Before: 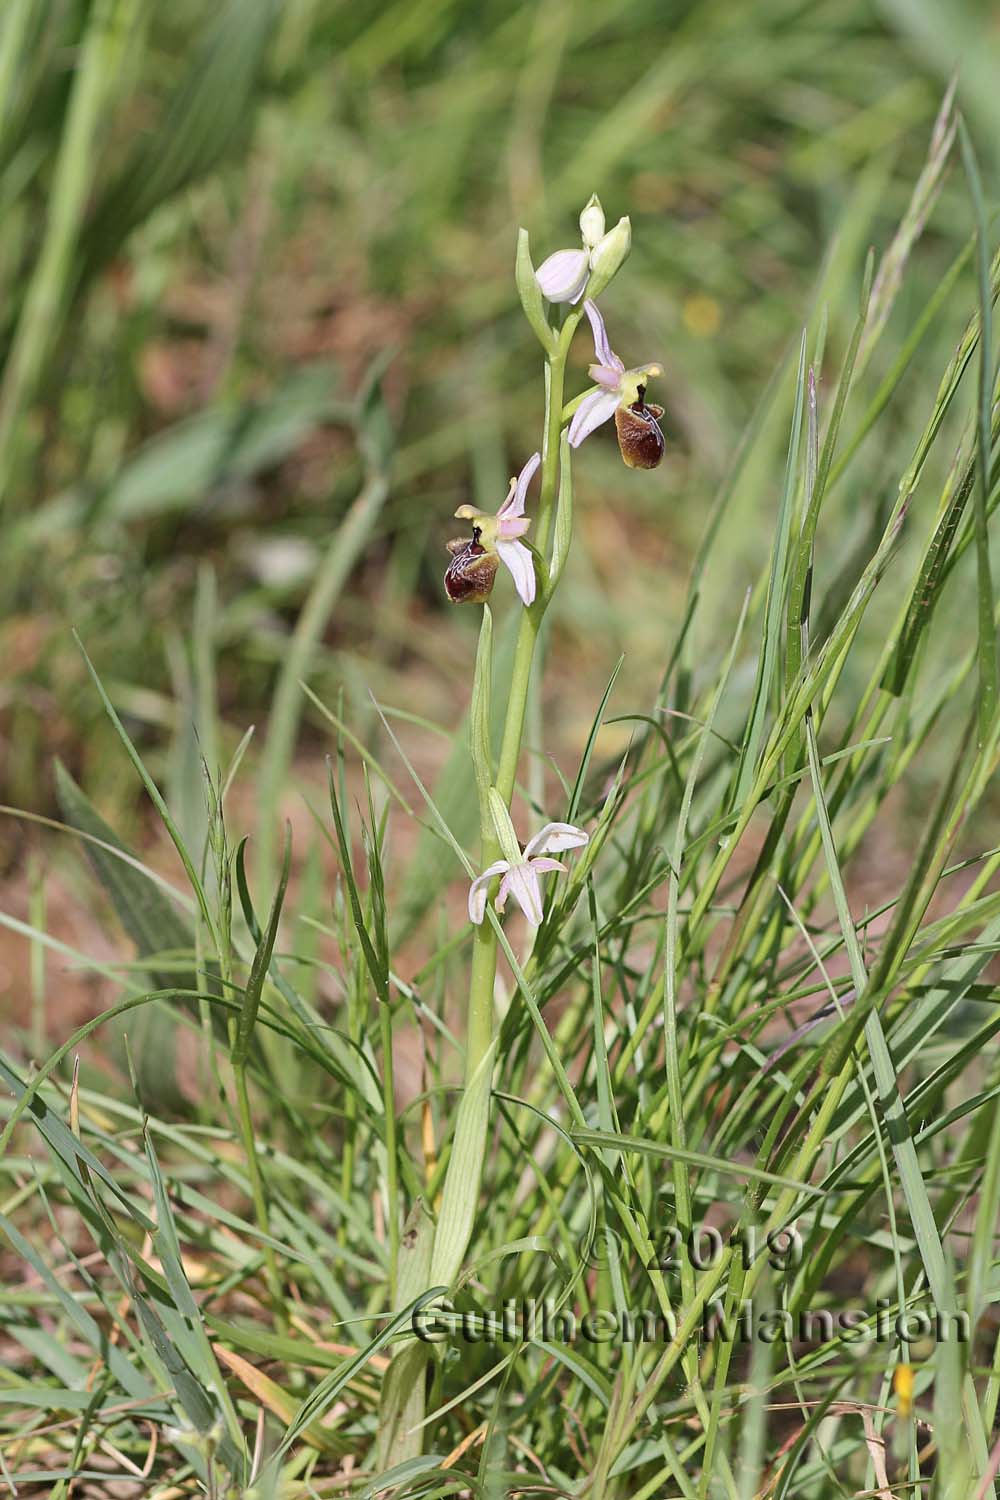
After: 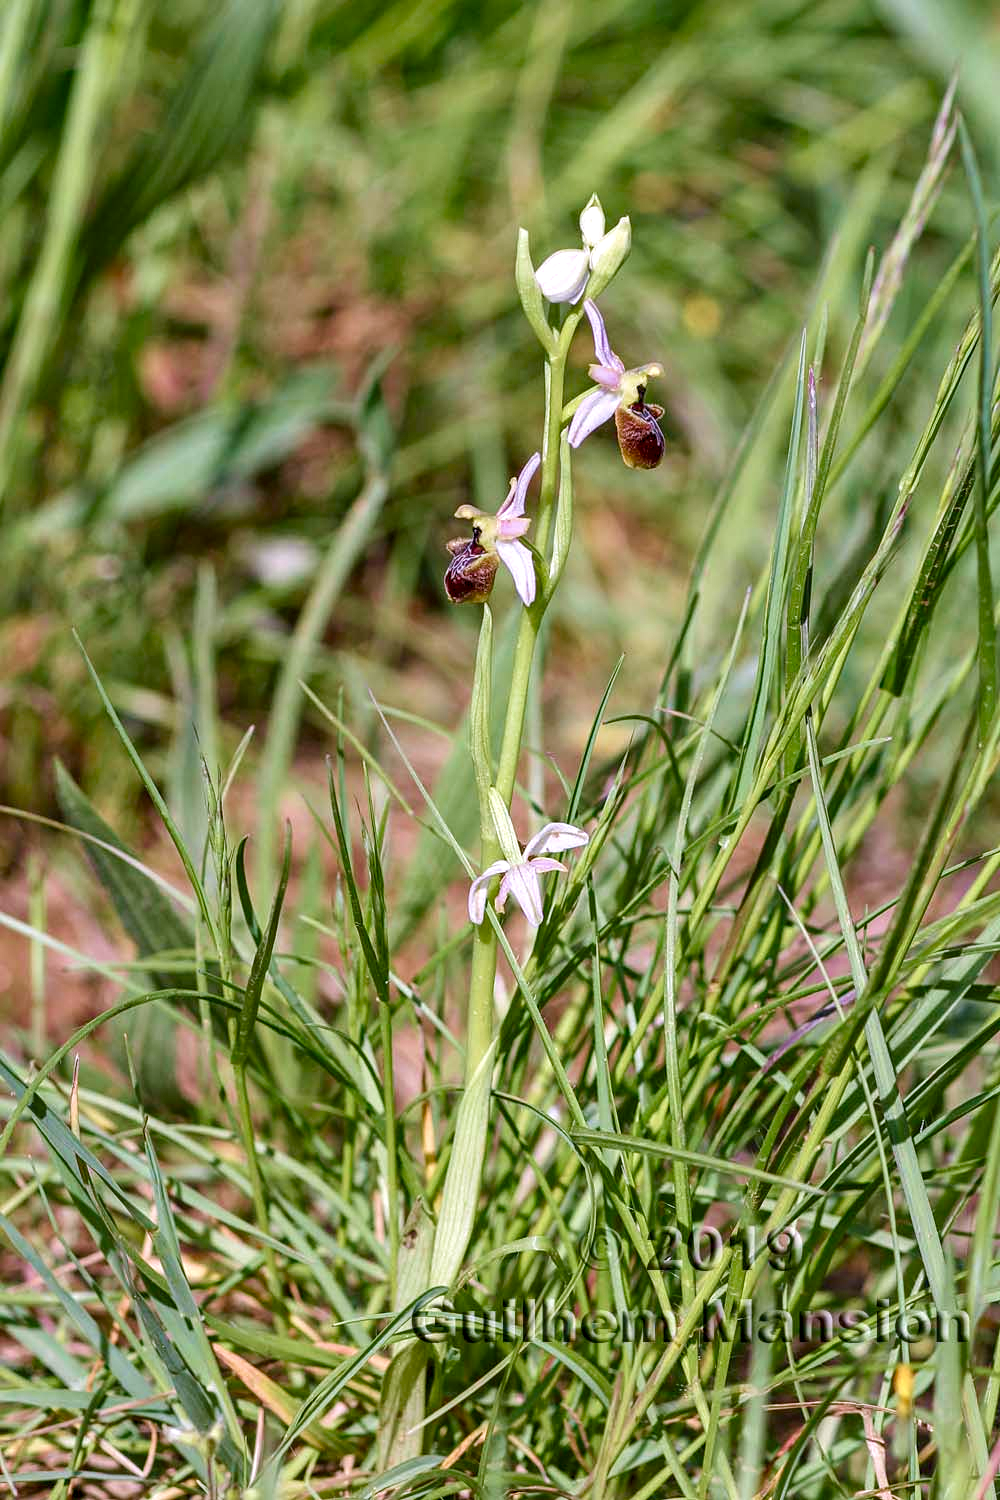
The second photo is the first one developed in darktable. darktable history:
local contrast: highlights 21%, detail 150%
color balance rgb: highlights gain › chroma 1.512%, highlights gain › hue 309.61°, linear chroma grading › global chroma 15.295%, perceptual saturation grading › global saturation 25.04%, perceptual saturation grading › highlights -50.296%, perceptual saturation grading › shadows 30.883%, global vibrance 14.982%
velvia: strength 29.82%
color calibration: gray › normalize channels true, illuminant as shot in camera, x 0.358, y 0.373, temperature 4628.91 K, gamut compression 0.024
